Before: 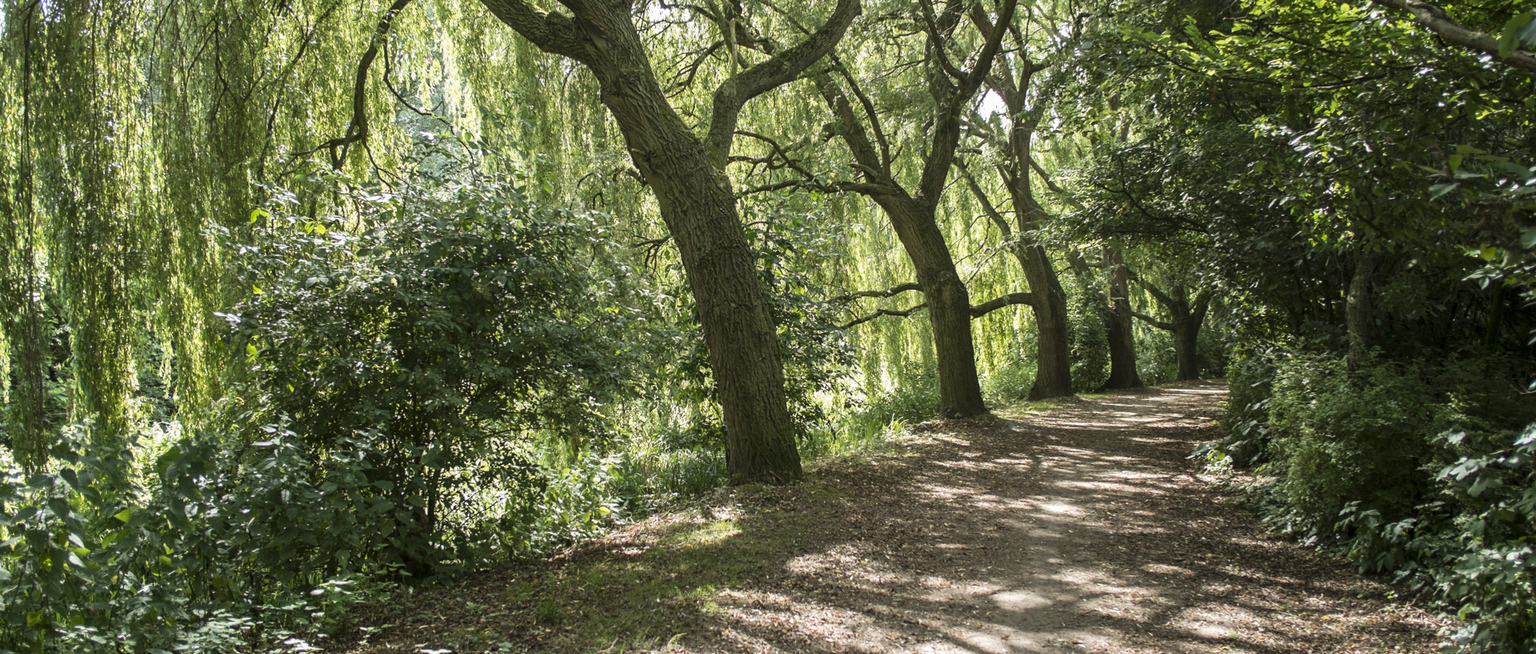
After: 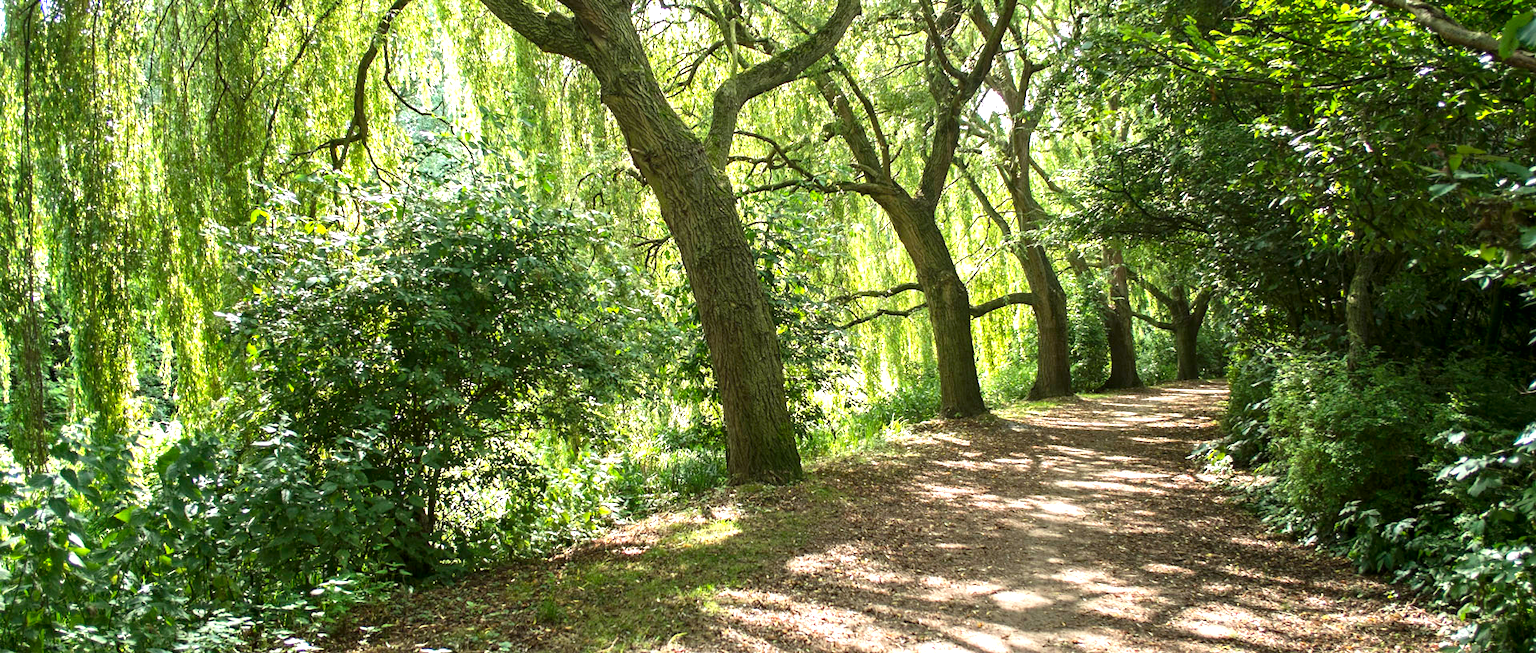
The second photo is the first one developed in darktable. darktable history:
contrast brightness saturation: contrast 0.084, saturation 0.202
exposure: black level correction 0, exposure 0.896 EV, compensate highlight preservation false
haze removal: adaptive false
